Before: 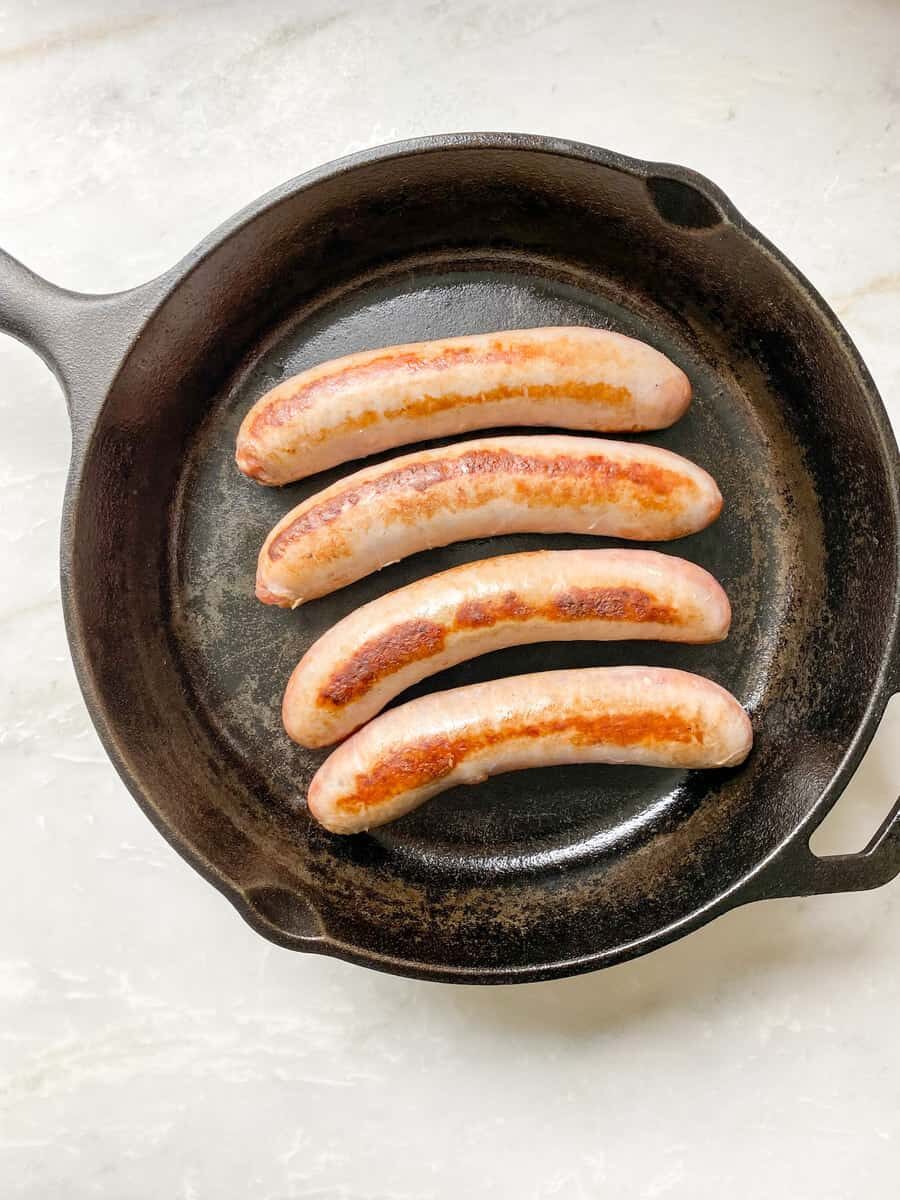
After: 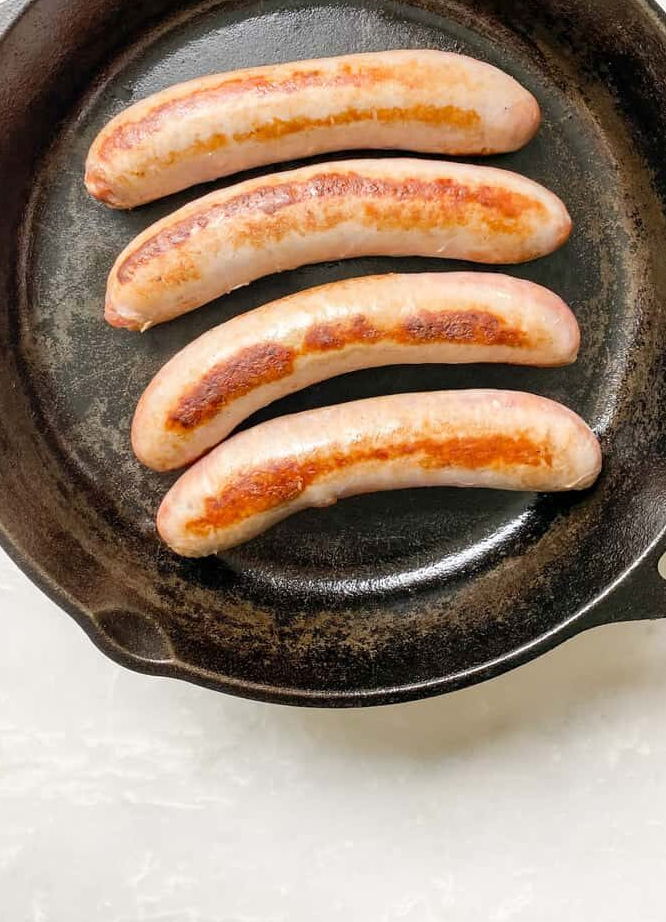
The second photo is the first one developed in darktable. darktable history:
crop: left 16.866%, top 23.104%, right 9.058%
